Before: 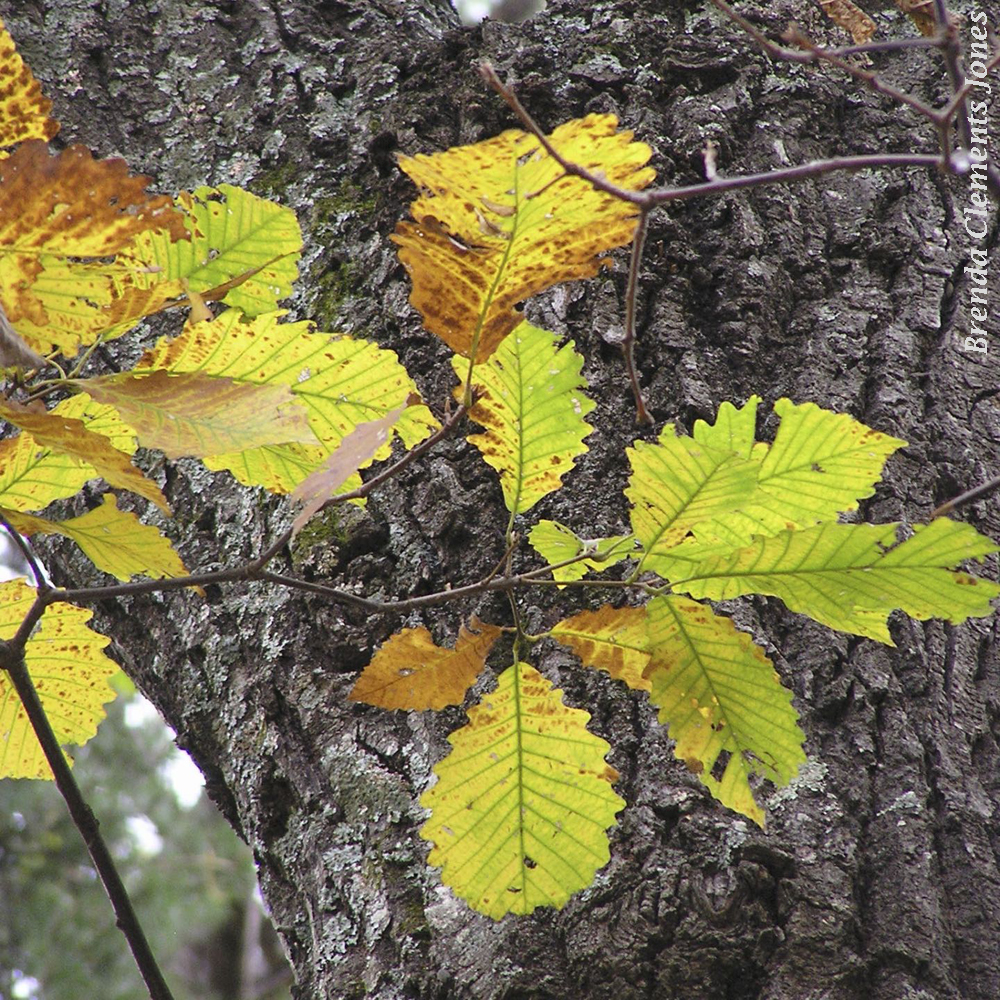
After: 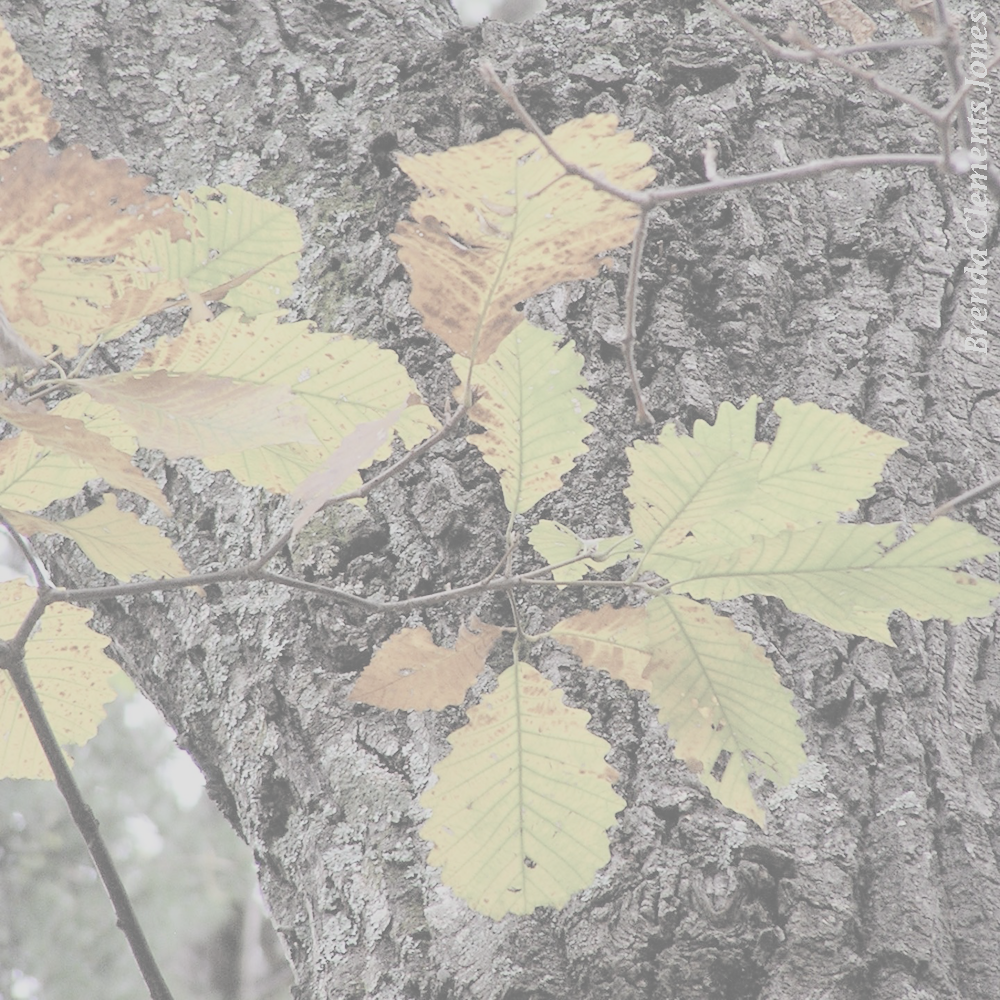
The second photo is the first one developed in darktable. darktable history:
contrast brightness saturation: contrast -0.32, brightness 0.75, saturation -0.78
filmic rgb: black relative exposure -7.82 EV, white relative exposure 4.29 EV, hardness 3.86, color science v6 (2022)
